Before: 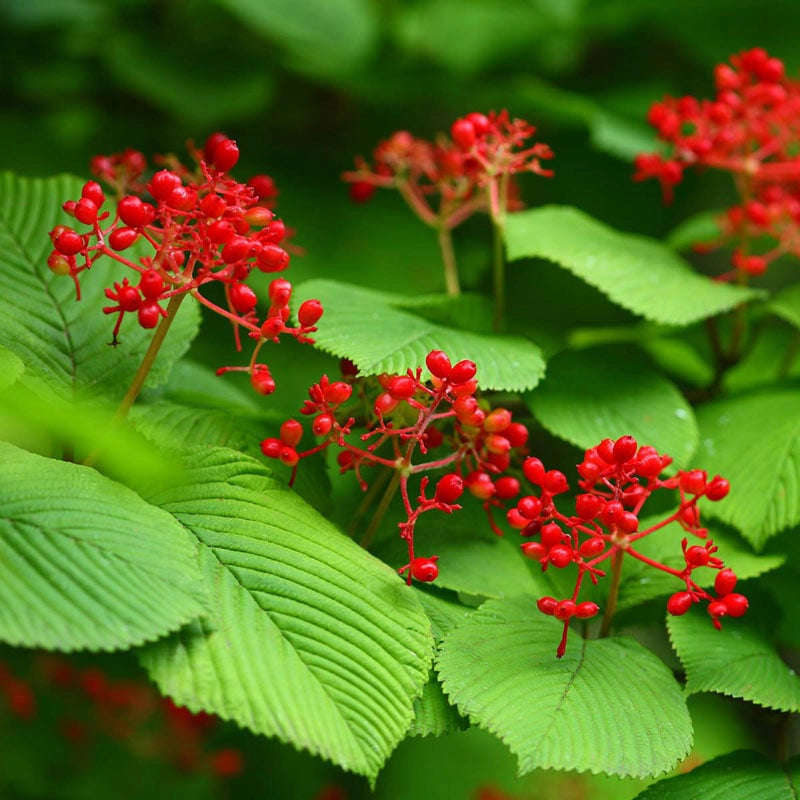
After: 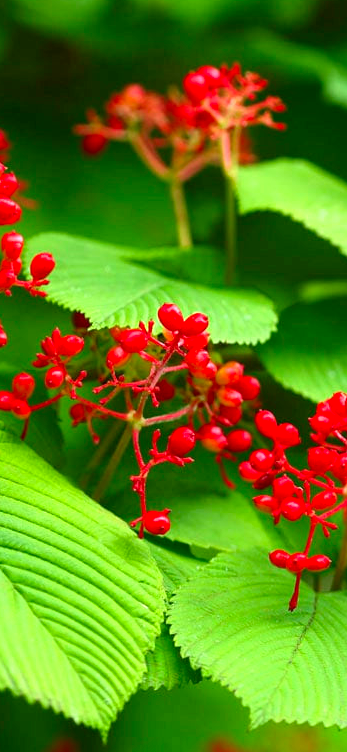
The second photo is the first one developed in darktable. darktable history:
contrast brightness saturation: contrast 0.037, saturation 0.156
exposure: black level correction 0.001, exposure 0.5 EV, compensate exposure bias true
crop: left 33.57%, top 5.94%, right 22.977%
